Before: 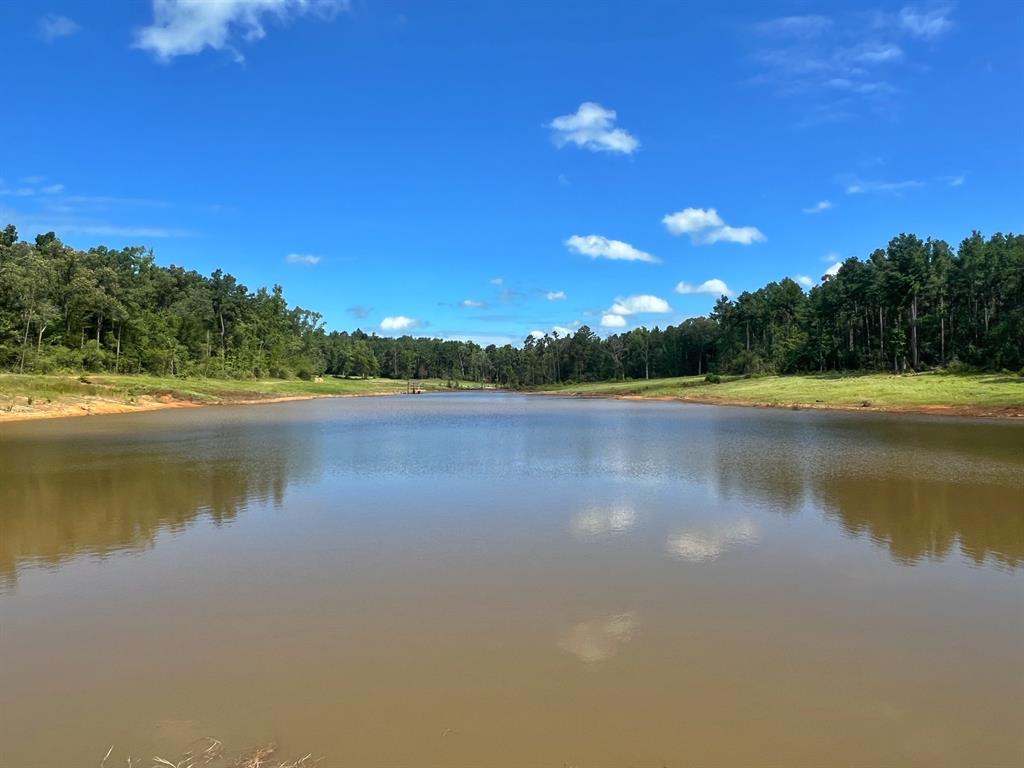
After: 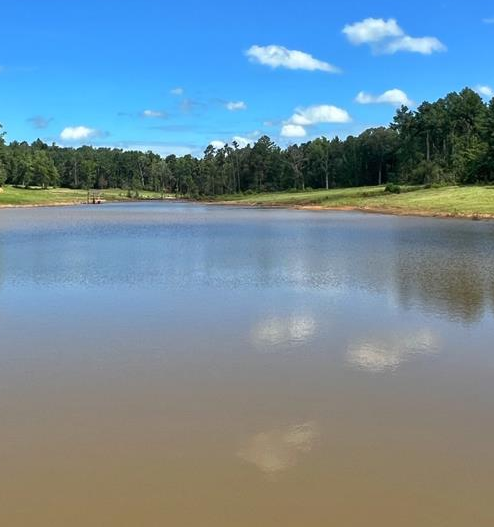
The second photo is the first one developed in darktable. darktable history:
crop: left 31.332%, top 24.774%, right 20.353%, bottom 6.53%
exposure: compensate highlight preservation false
